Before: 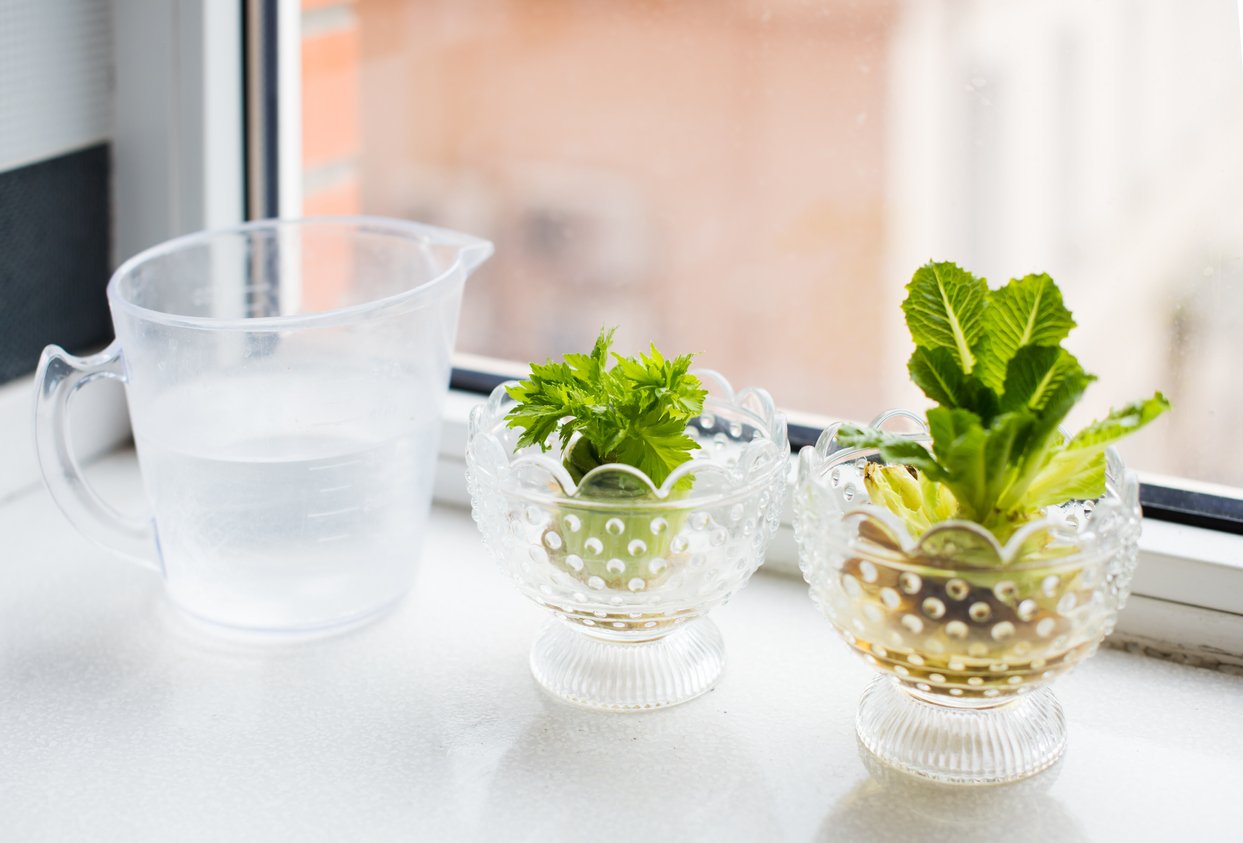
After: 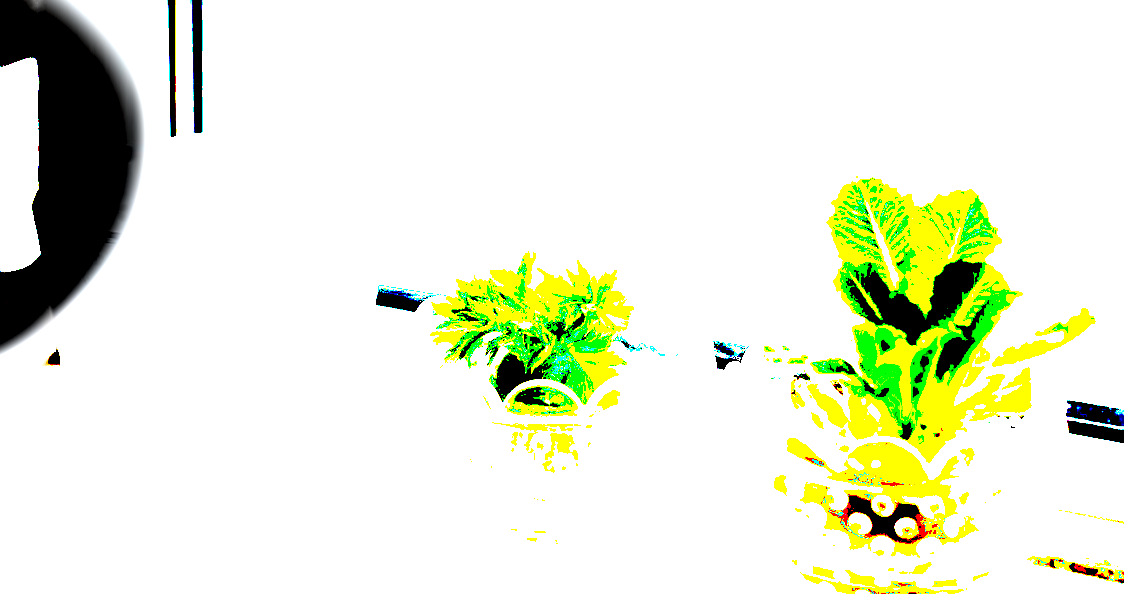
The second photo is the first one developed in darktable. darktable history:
crop: left 5.996%, top 10.073%, right 3.532%, bottom 19.452%
exposure: black level correction 0.1, exposure 2.941 EV, compensate highlight preservation false
shadows and highlights: shadows -38.34, highlights 64.07, soften with gaussian
sharpen: amount 0.498
